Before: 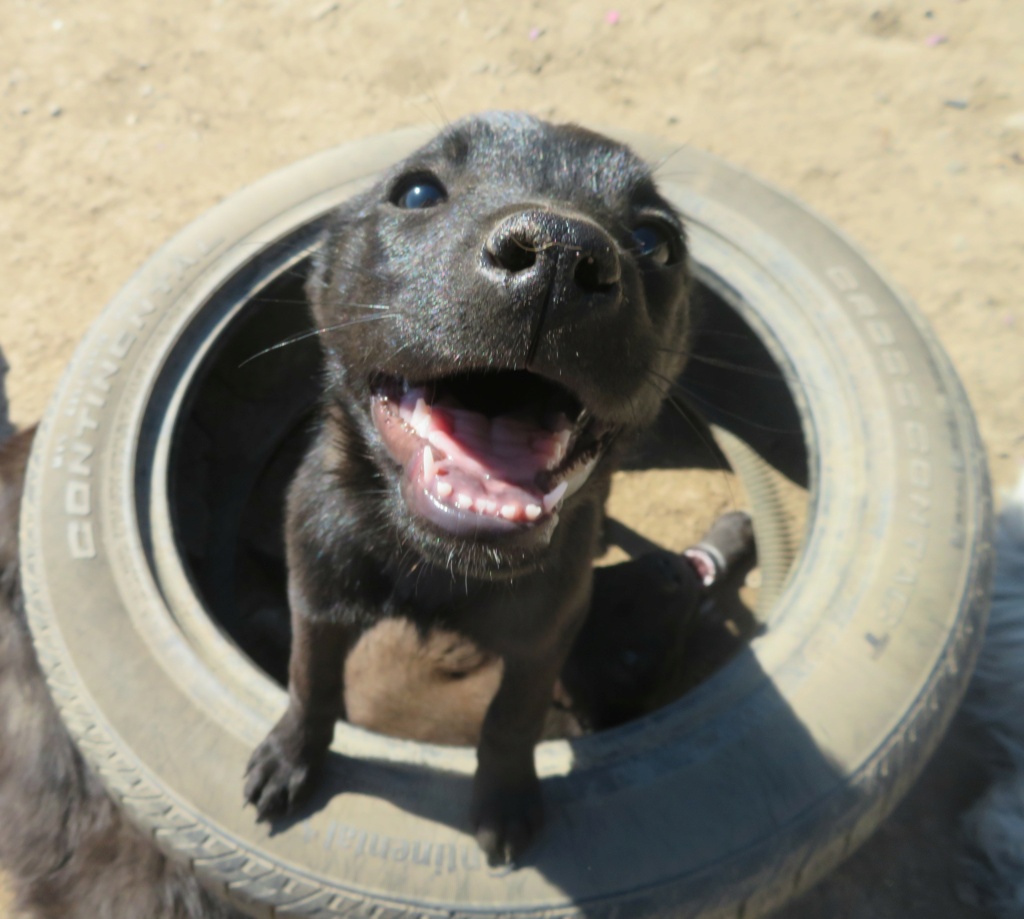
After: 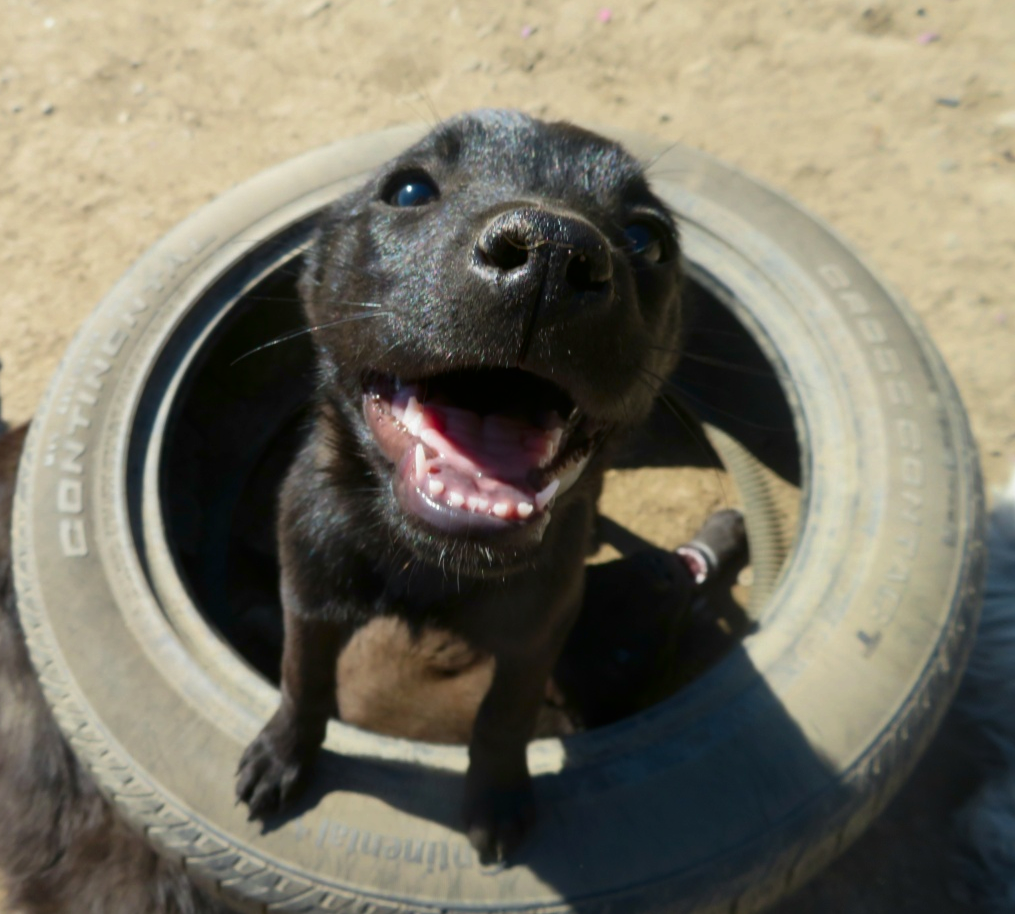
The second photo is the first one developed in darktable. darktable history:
crop and rotate: left 0.84%, top 0.245%, bottom 0.288%
contrast brightness saturation: brightness -0.197, saturation 0.077
